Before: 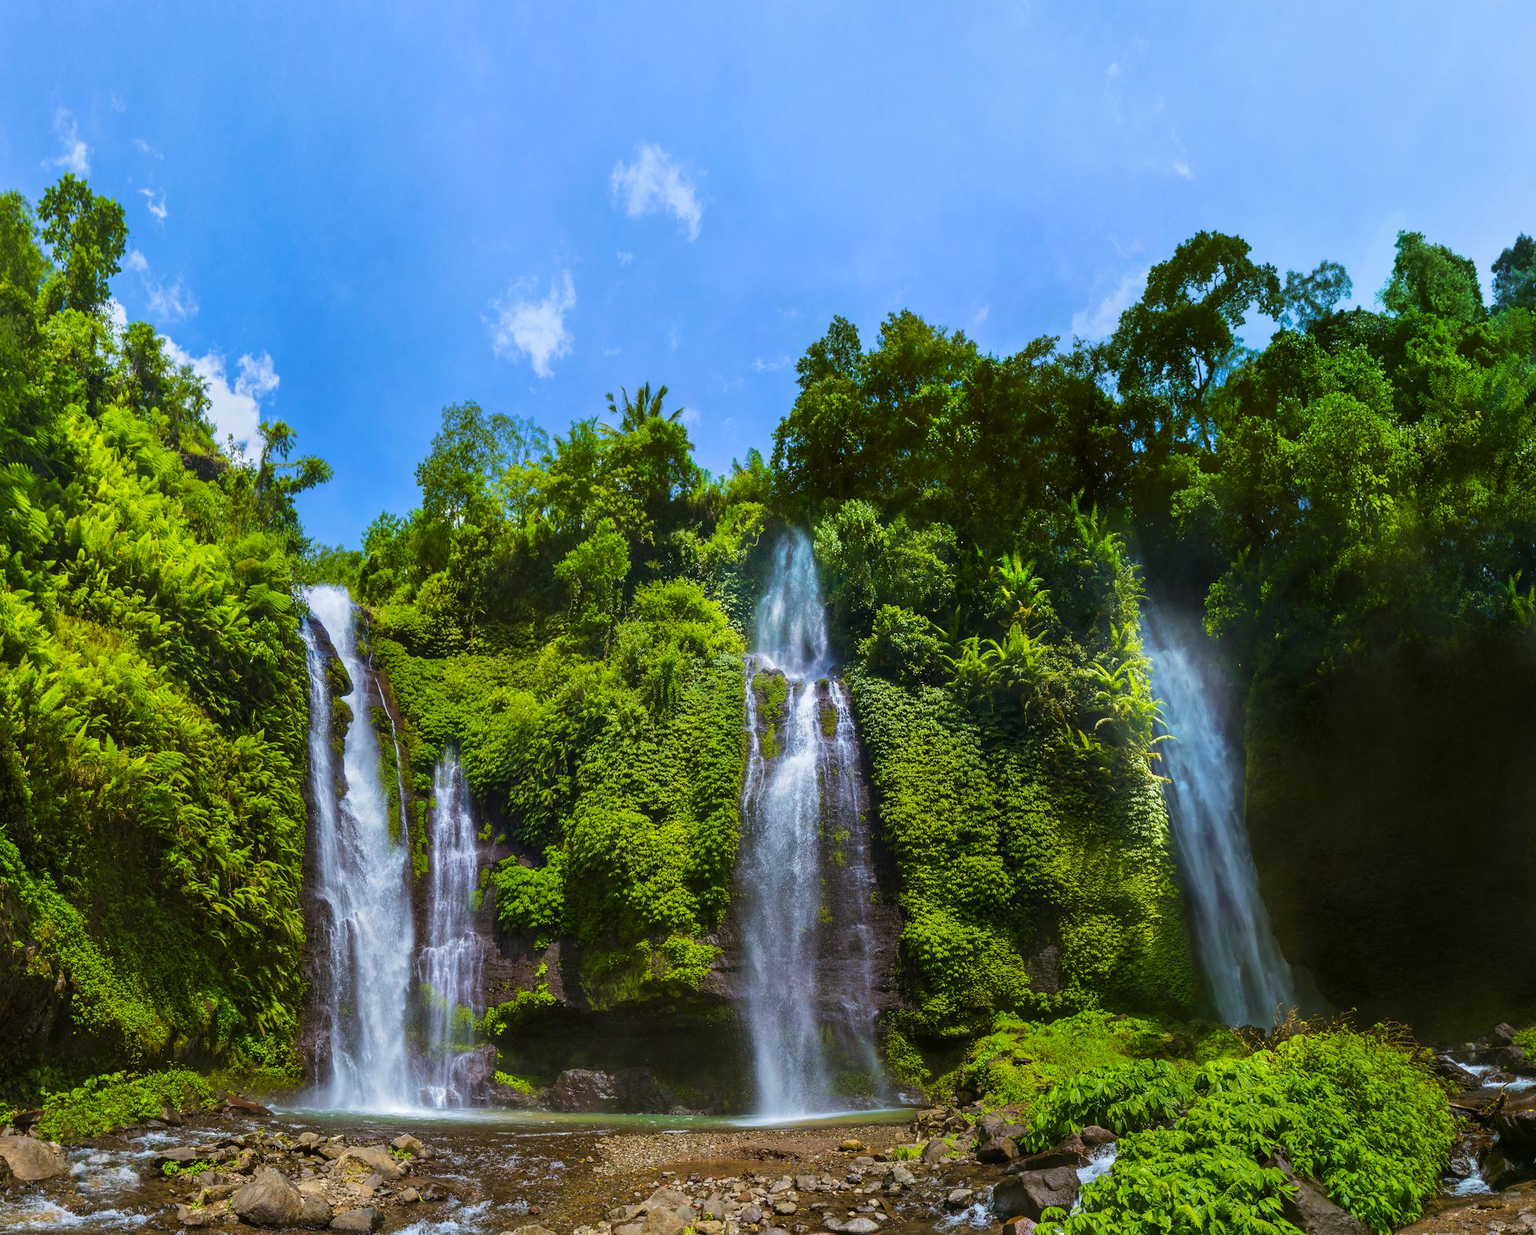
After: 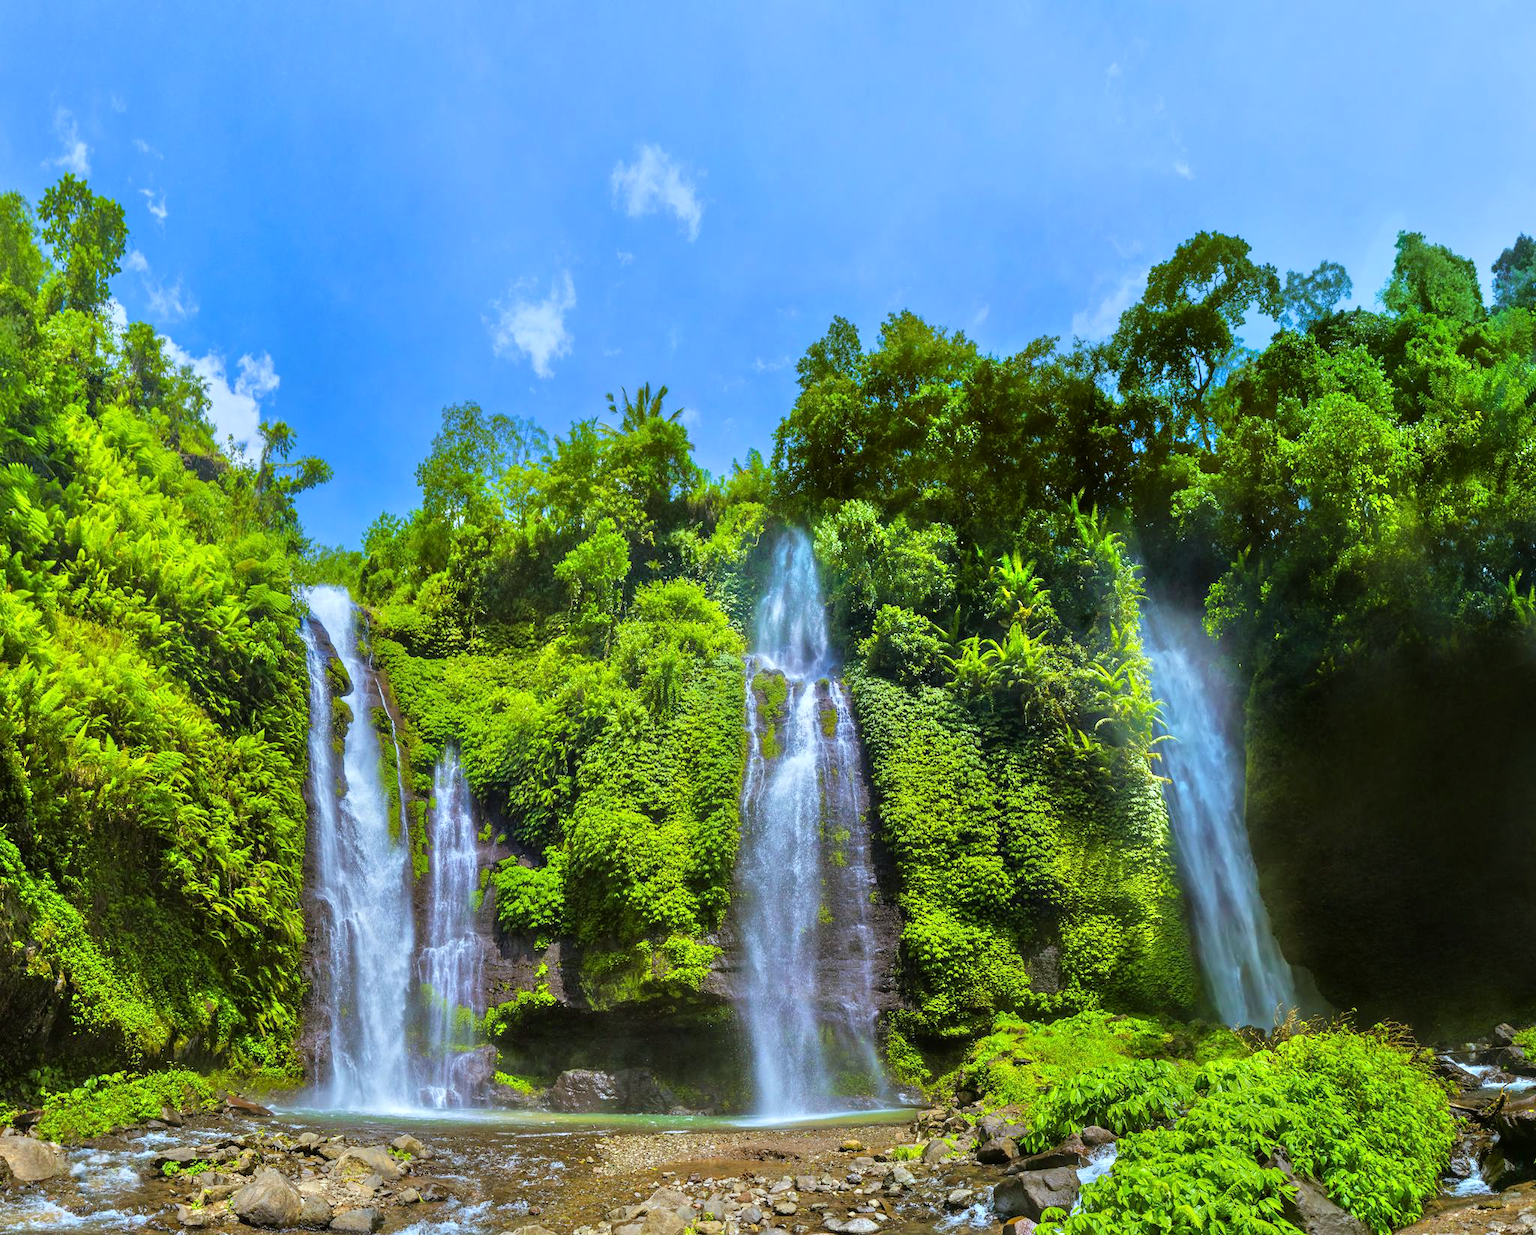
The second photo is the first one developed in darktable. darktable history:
tone equalizer: -7 EV 0.15 EV, -6 EV 0.6 EV, -5 EV 1.15 EV, -4 EV 1.33 EV, -3 EV 1.15 EV, -2 EV 0.6 EV, -1 EV 0.15 EV, mask exposure compensation -0.5 EV
white balance: red 0.925, blue 1.046
